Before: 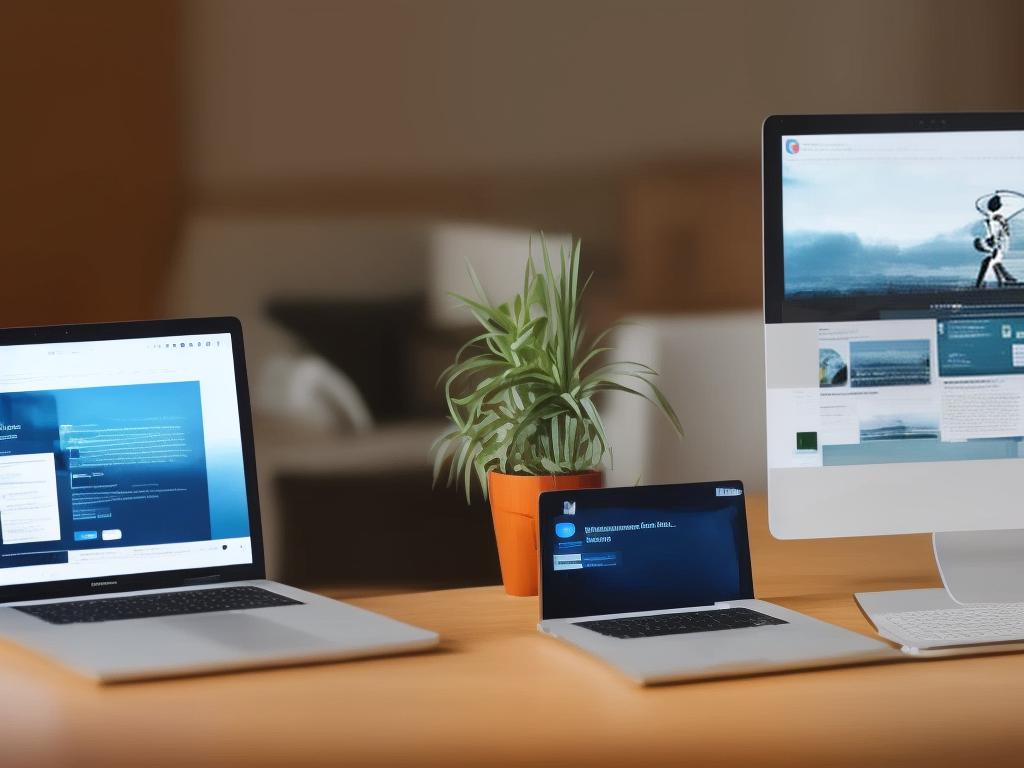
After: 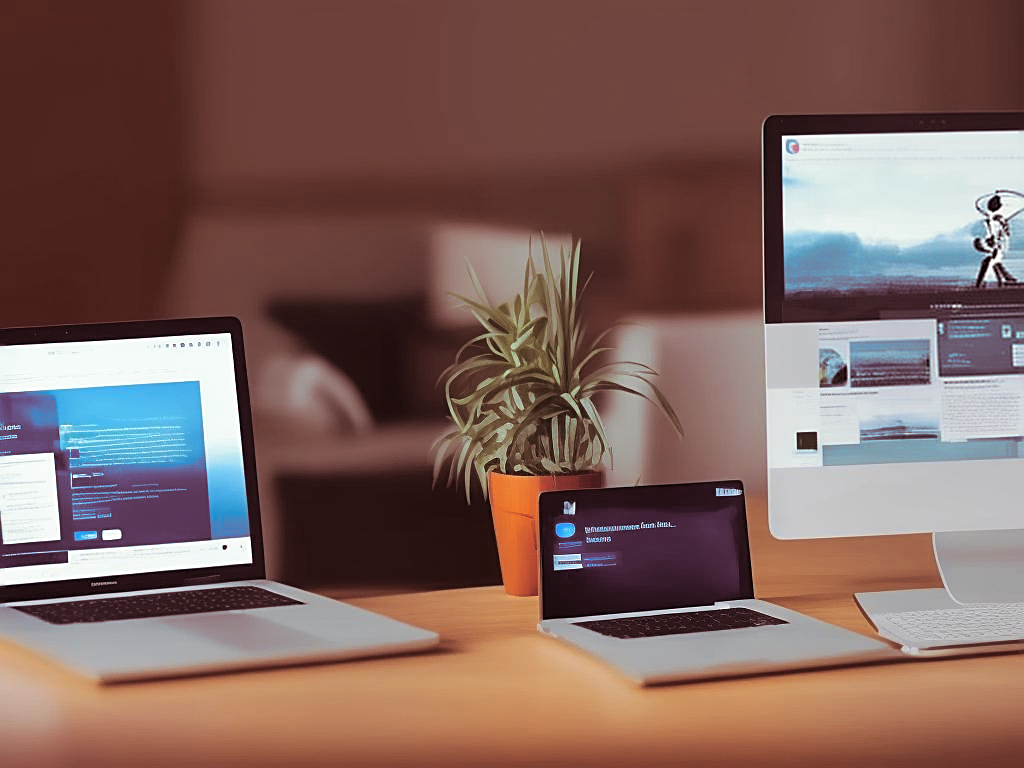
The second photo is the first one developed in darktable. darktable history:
sharpen: on, module defaults
split-toning: on, module defaults
